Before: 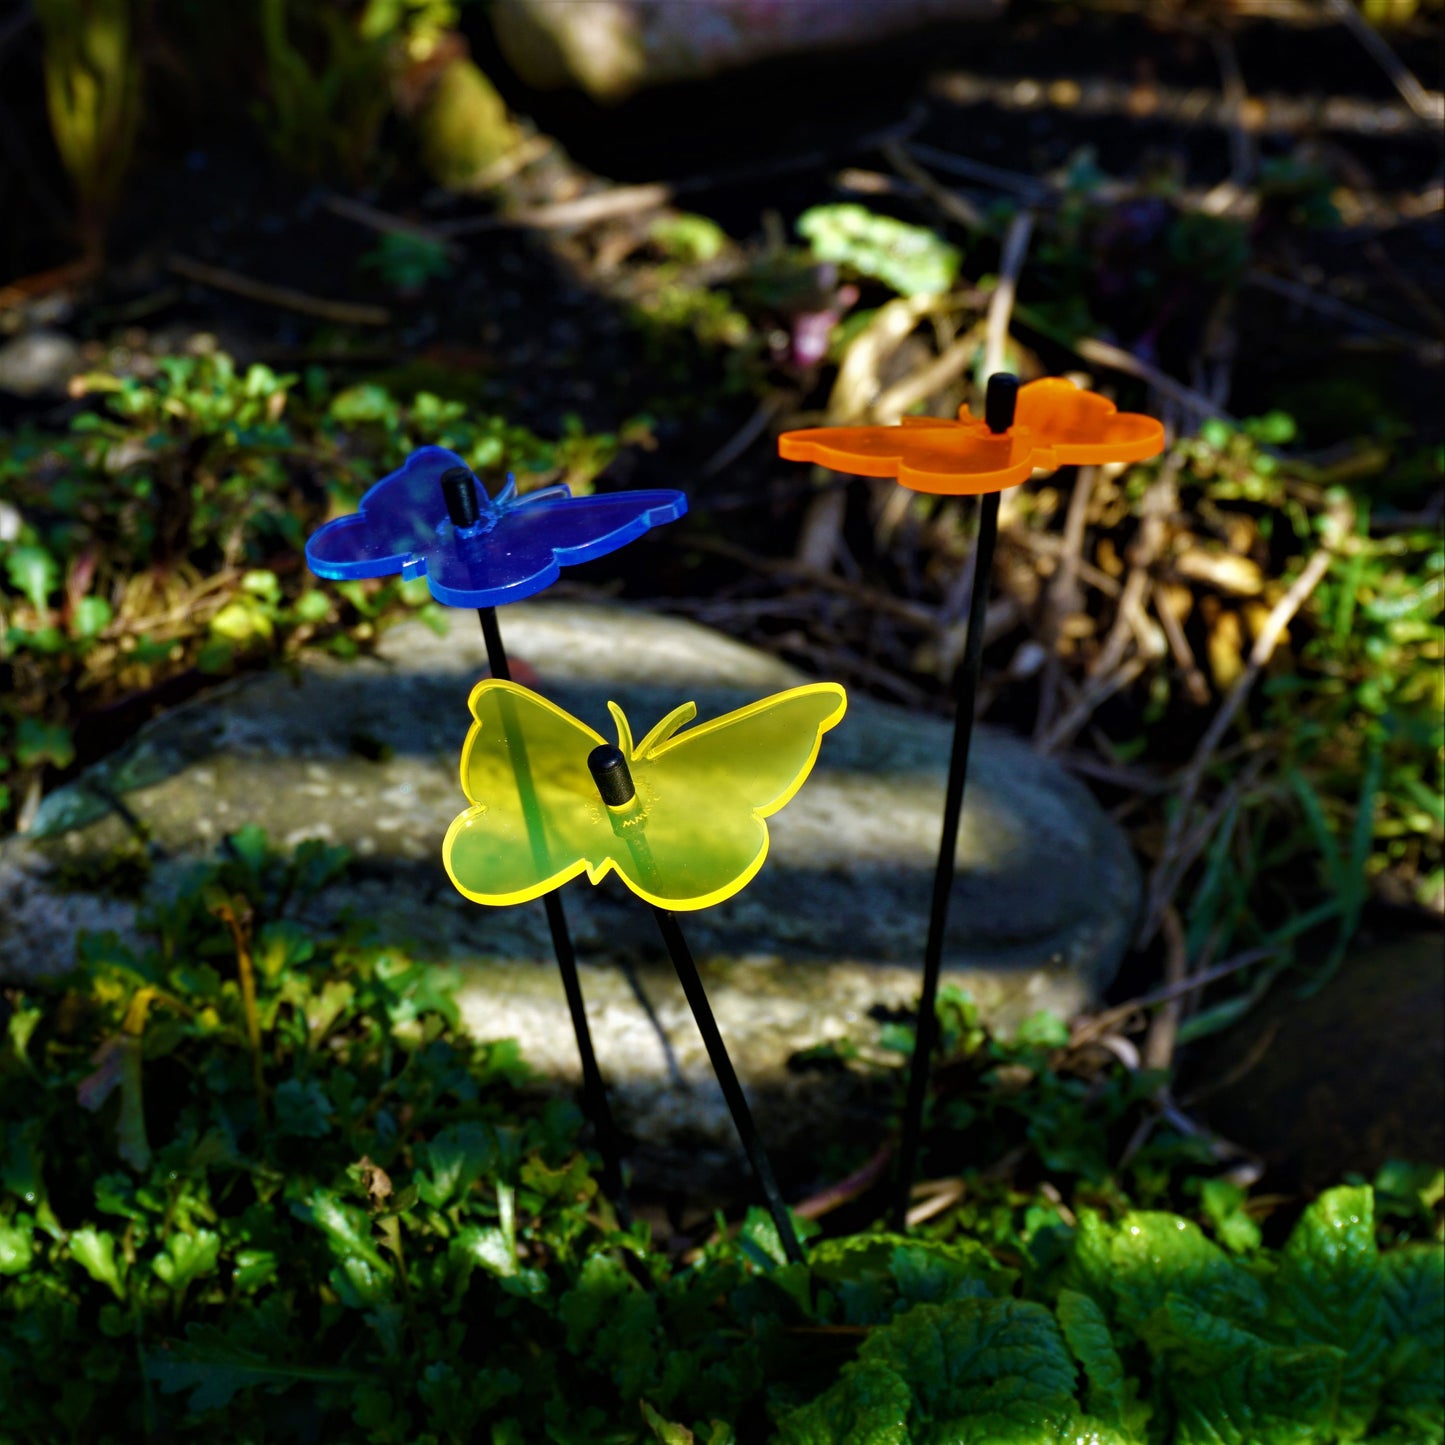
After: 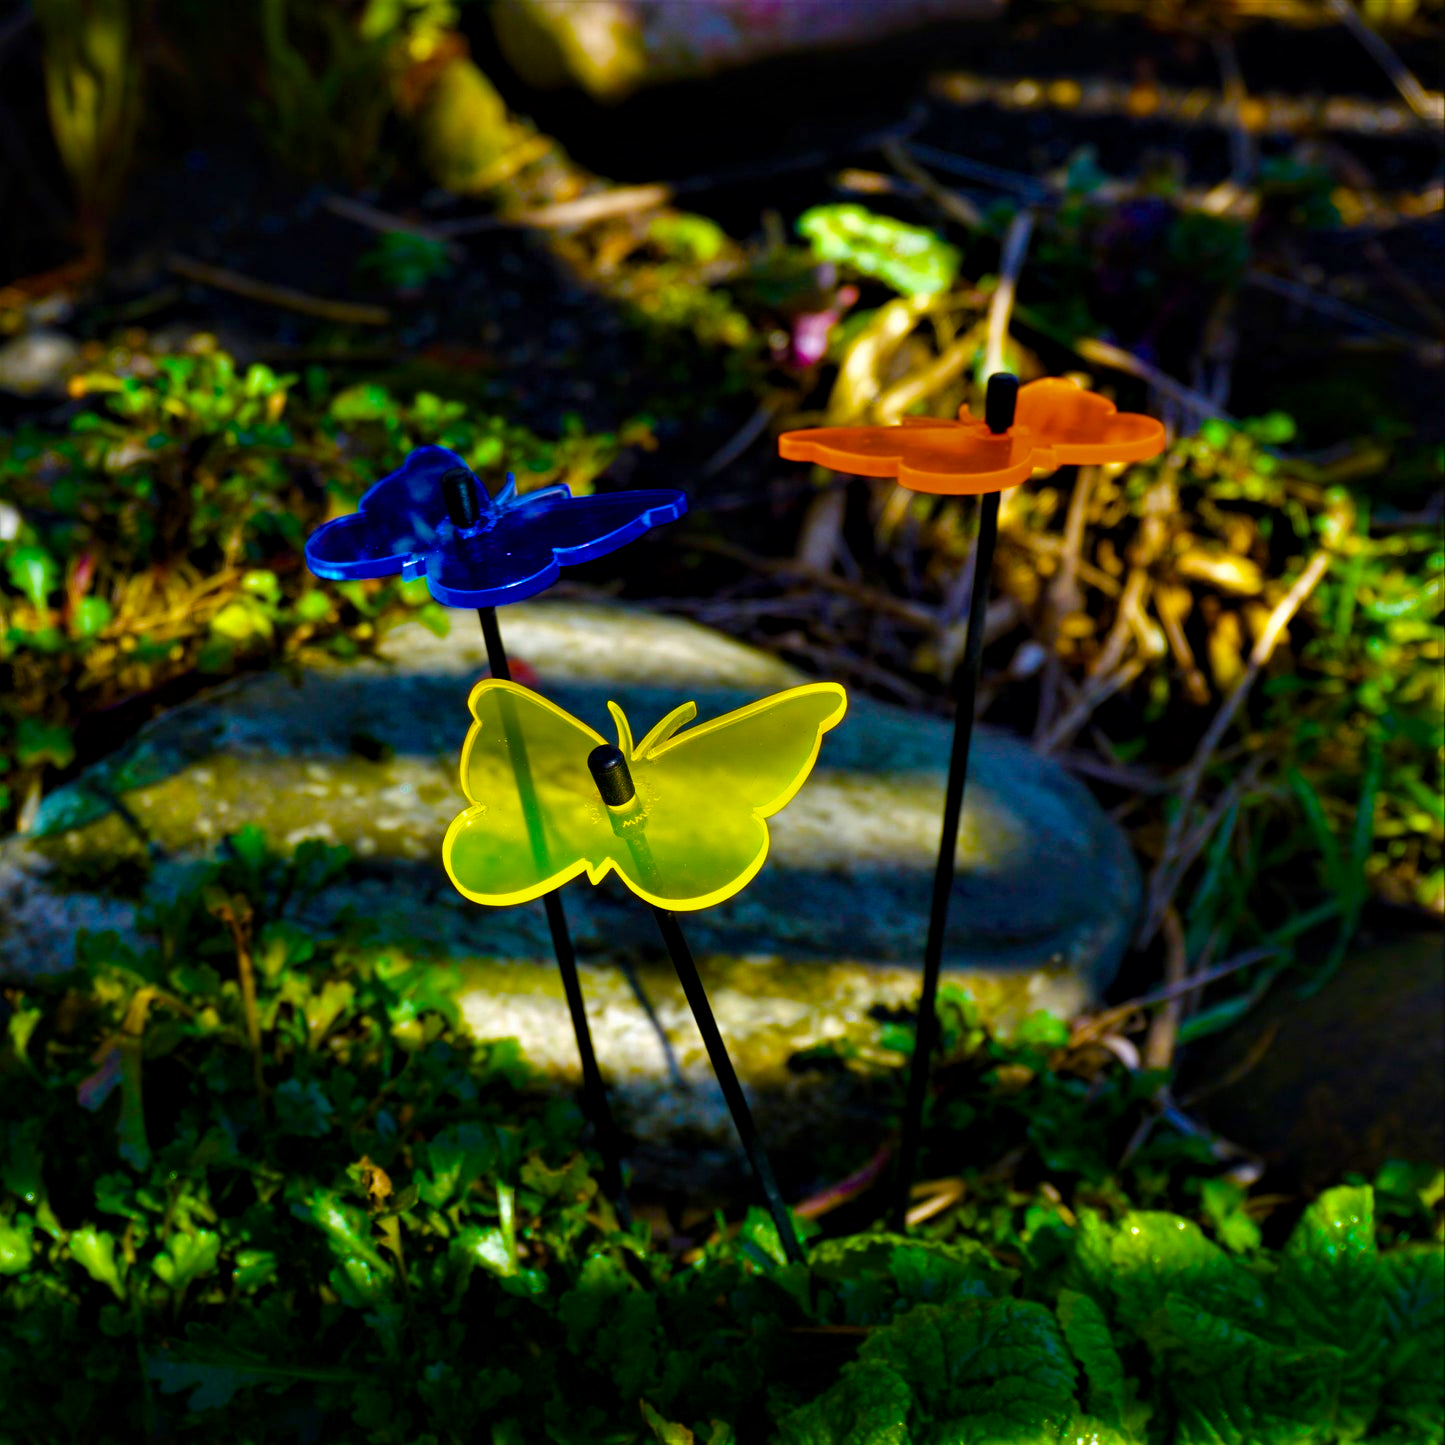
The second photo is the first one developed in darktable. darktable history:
local contrast: mode bilateral grid, contrast 100, coarseness 100, detail 108%, midtone range 0.2
color balance rgb: perceptual saturation grading › global saturation 100%
